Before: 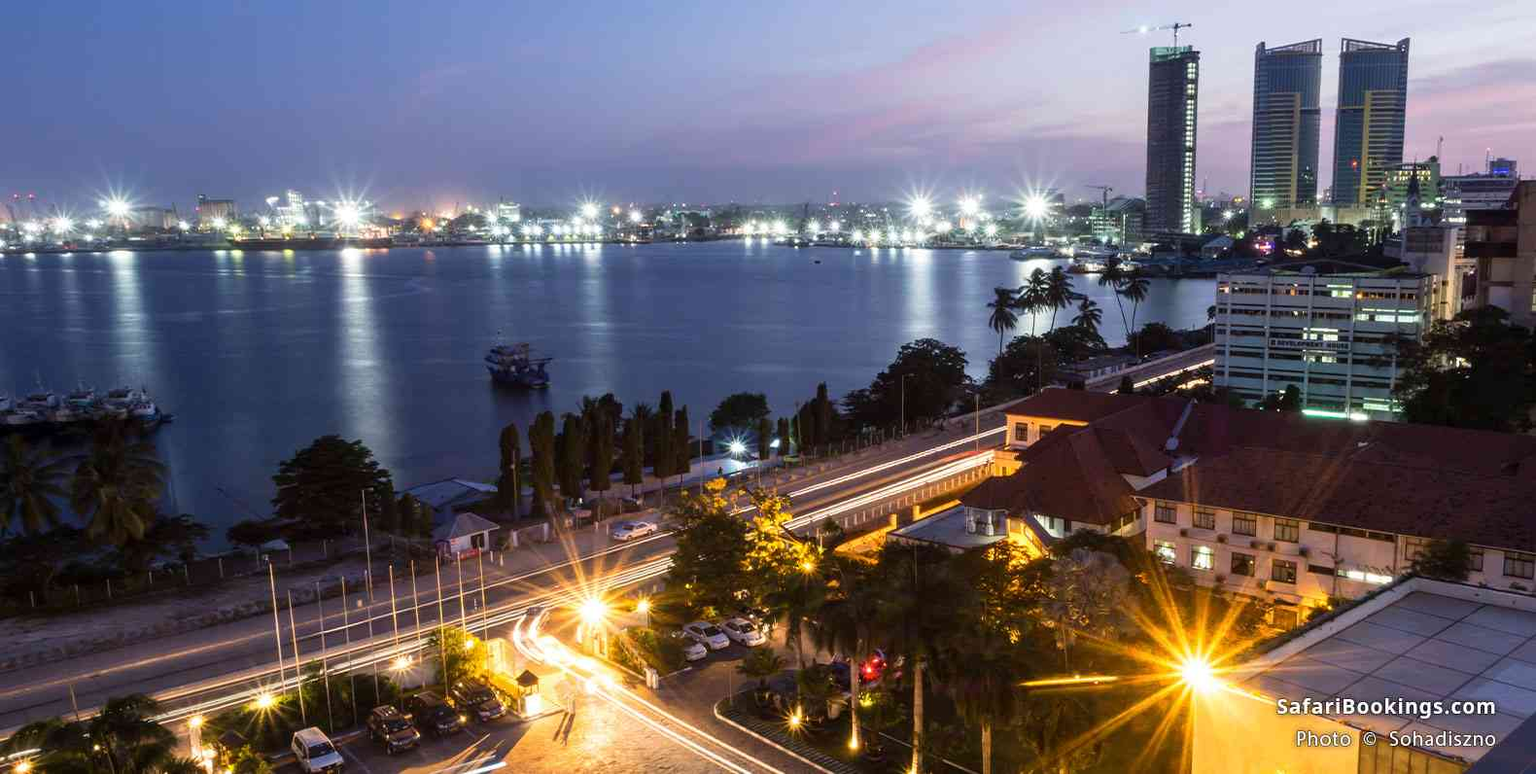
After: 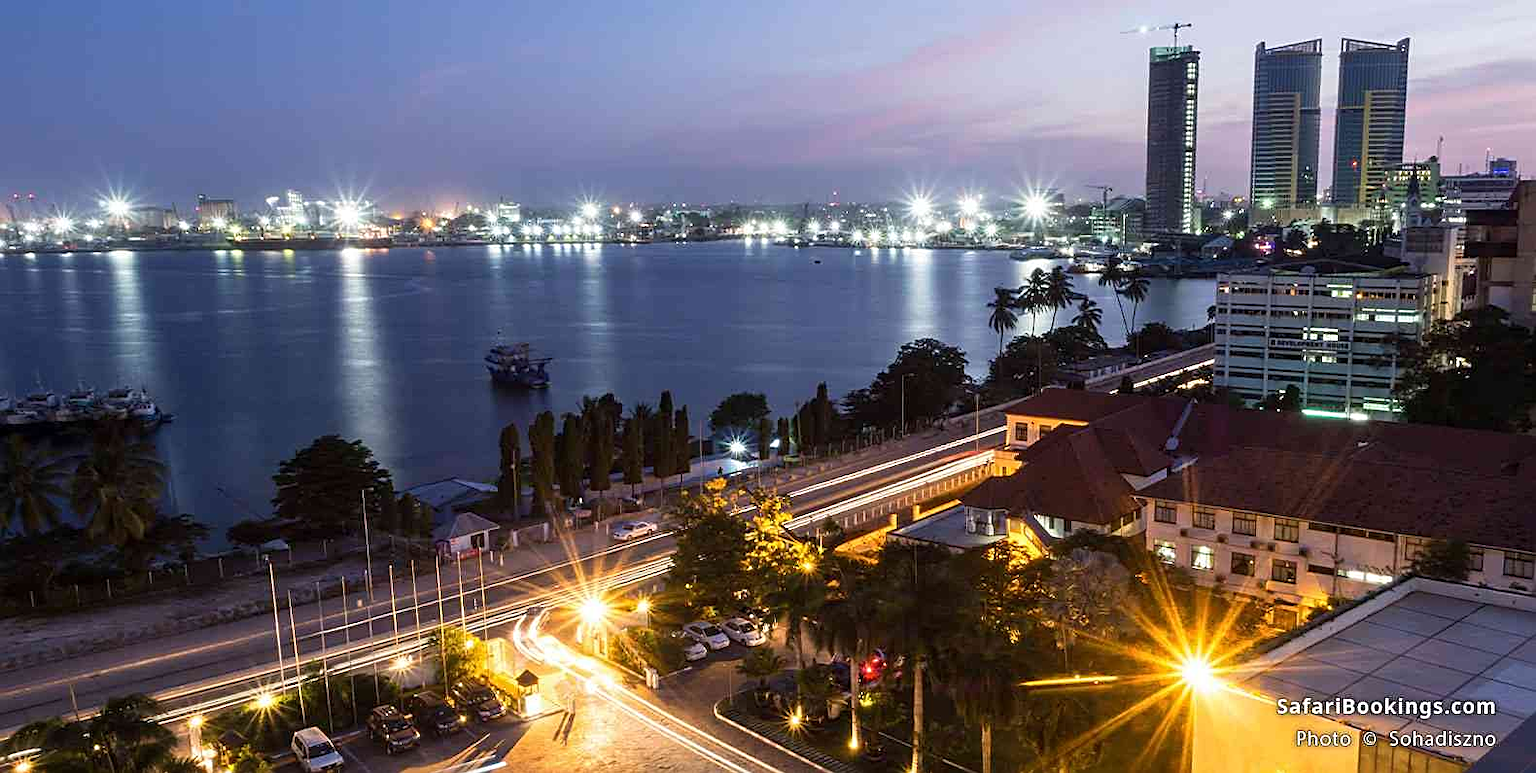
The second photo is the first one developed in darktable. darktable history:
sharpen: amount 0.546
